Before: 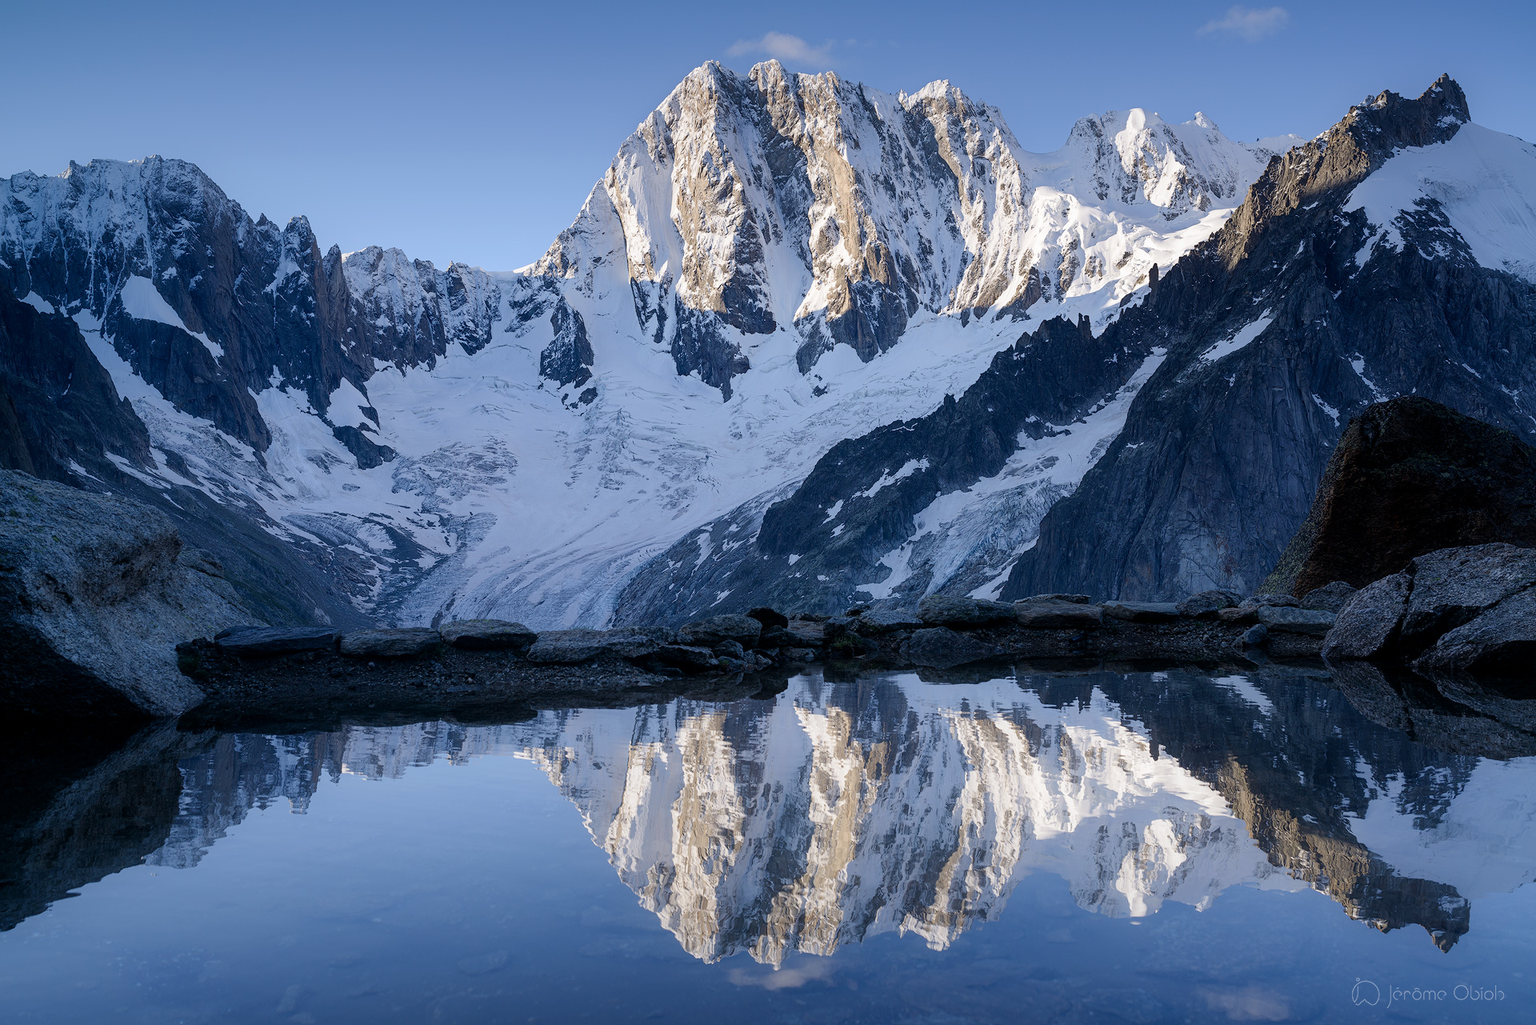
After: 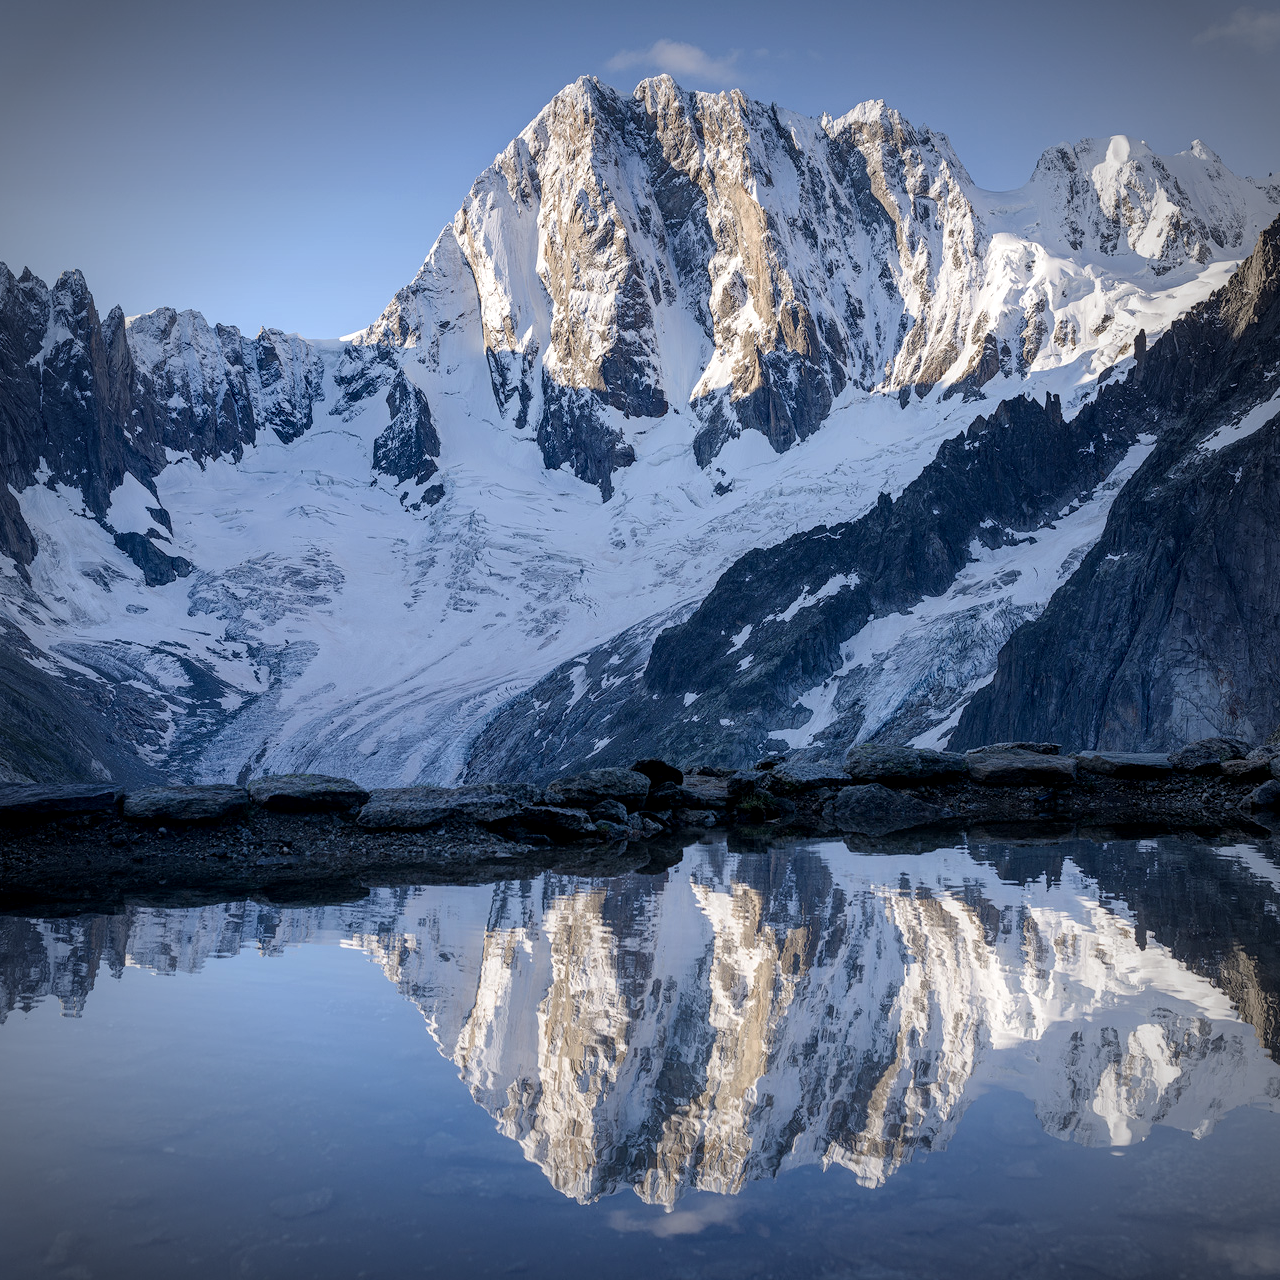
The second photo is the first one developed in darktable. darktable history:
local contrast: on, module defaults
vignetting: on, module defaults
crop and rotate: left 15.754%, right 17.579%
